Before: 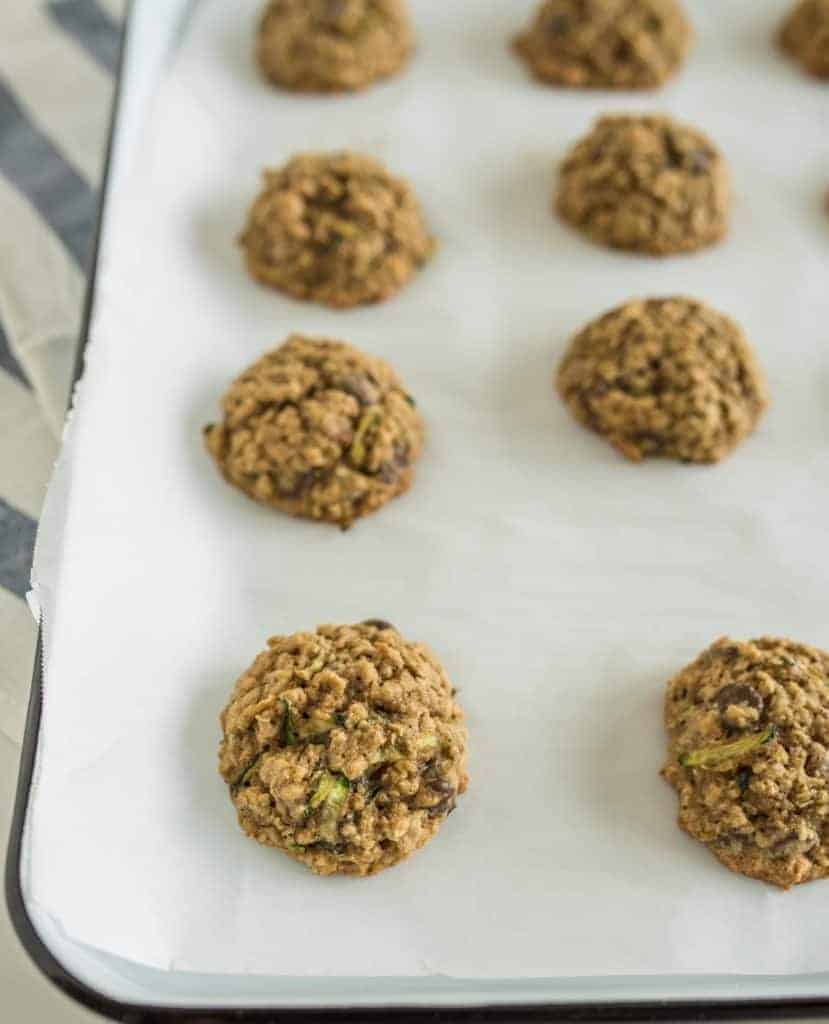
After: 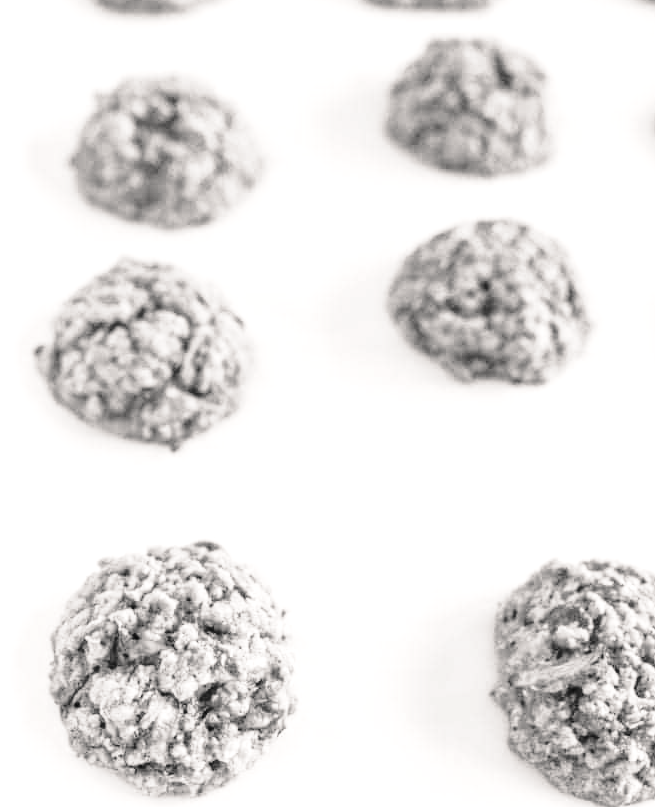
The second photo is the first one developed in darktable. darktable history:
exposure: black level correction 0, exposure 1.199 EV, compensate highlight preservation false
crop and rotate: left 20.528%, top 7.768%, right 0.436%, bottom 13.403%
color calibration: output gray [0.21, 0.42, 0.37, 0], gray › normalize channels true, illuminant custom, x 0.371, y 0.382, temperature 4278.84 K, gamut compression 0.018
color balance rgb: highlights gain › chroma 1.595%, highlights gain › hue 55.37°, perceptual saturation grading › global saturation 20%, perceptual saturation grading › highlights -50.045%, perceptual saturation grading › shadows 30.165%, contrast -10.254%
base curve: curves: ch0 [(0, 0) (0.028, 0.03) (0.121, 0.232) (0.46, 0.748) (0.859, 0.968) (1, 1)], preserve colors none
